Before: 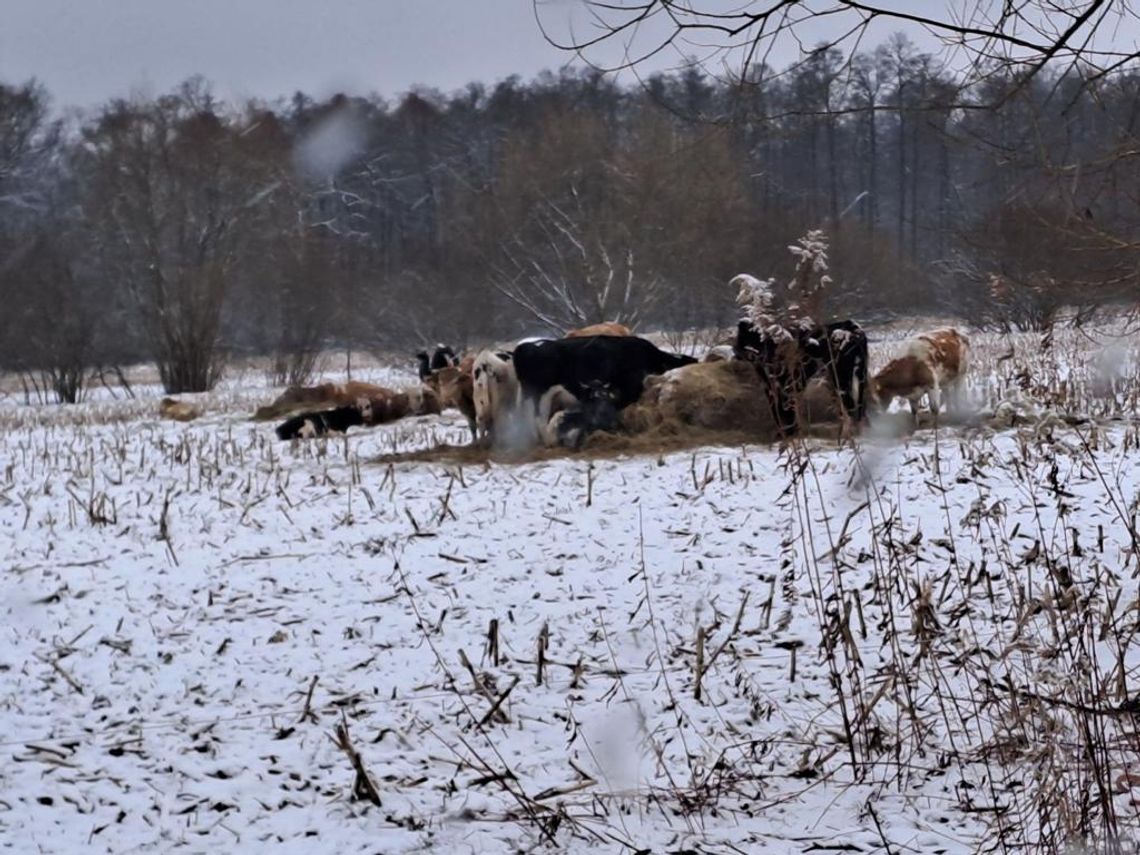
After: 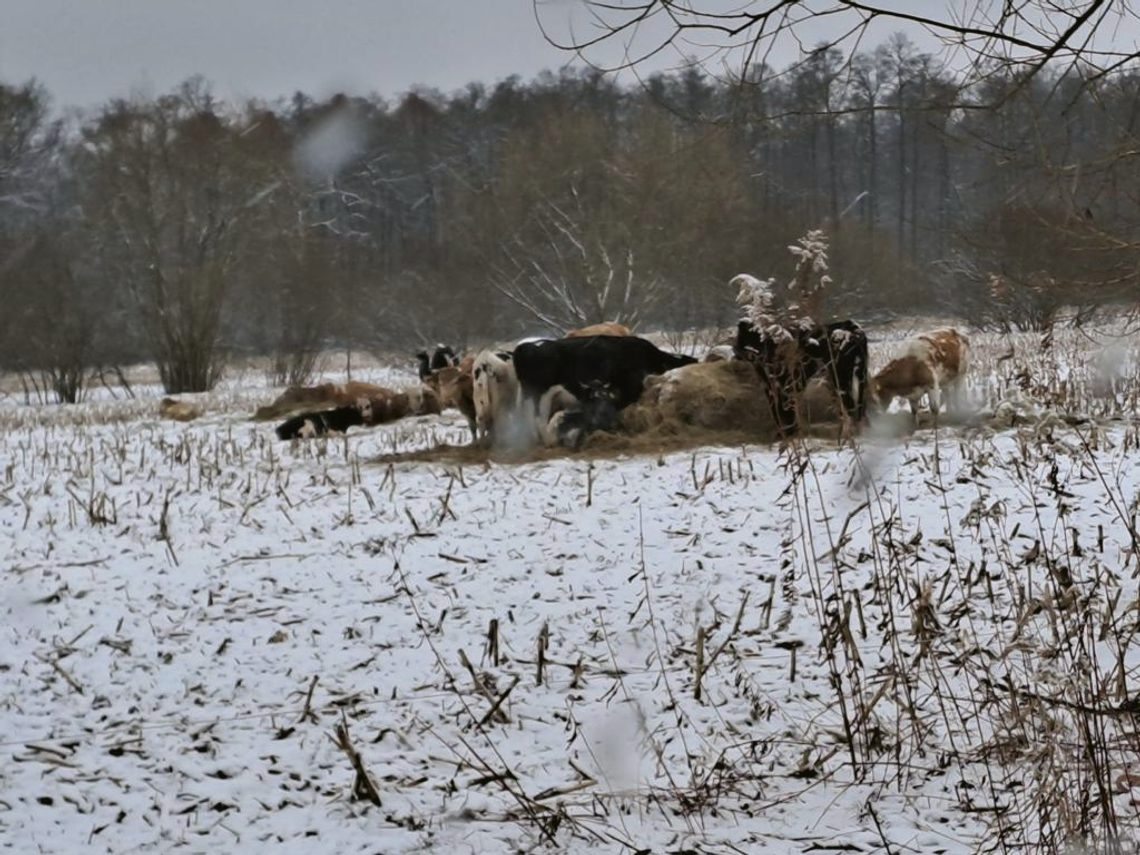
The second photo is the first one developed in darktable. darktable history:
shadows and highlights: shadows 29.61, highlights -30.47, low approximation 0.01, soften with gaussian
contrast brightness saturation: saturation -0.1
color balance: mode lift, gamma, gain (sRGB), lift [1.04, 1, 1, 0.97], gamma [1.01, 1, 1, 0.97], gain [0.96, 1, 1, 0.97]
